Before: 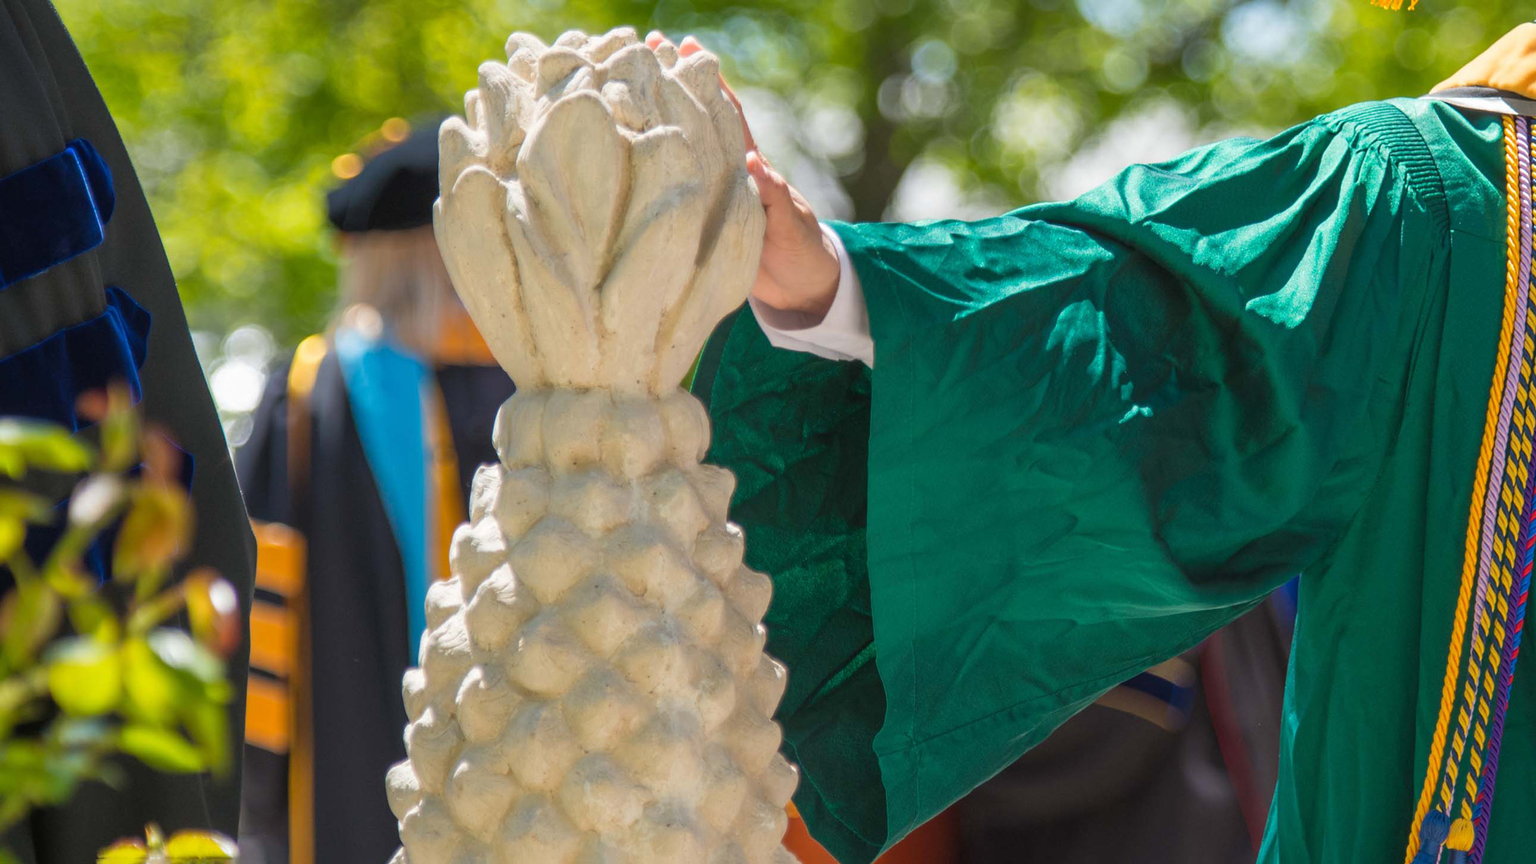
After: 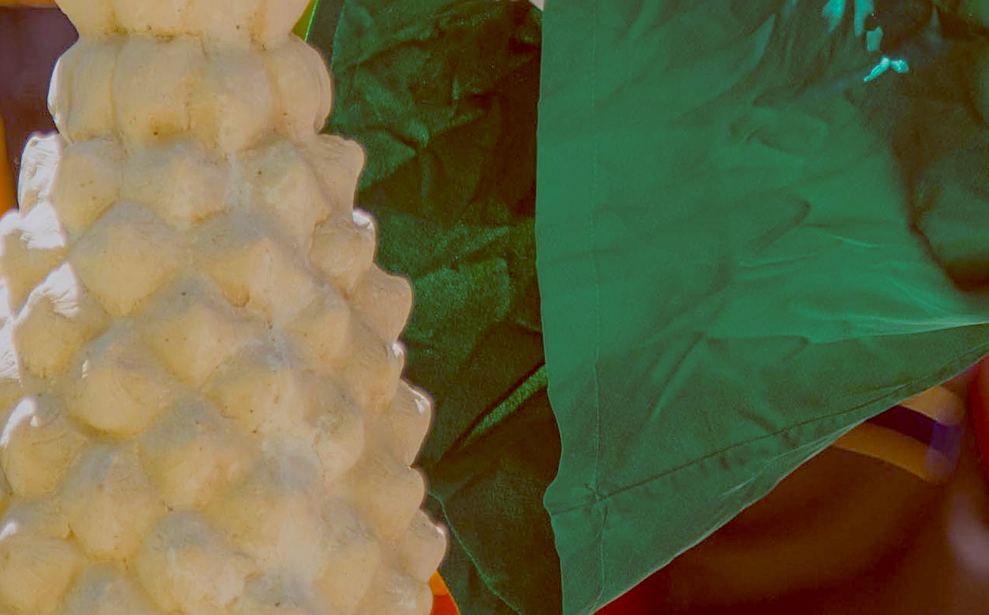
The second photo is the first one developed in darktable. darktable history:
bloom: on, module defaults
sharpen: on, module defaults
color balance: lift [1, 1.011, 0.999, 0.989], gamma [1.109, 1.045, 1.039, 0.955], gain [0.917, 0.936, 0.952, 1.064], contrast 2.32%, contrast fulcrum 19%, output saturation 101%
crop: left 29.672%, top 41.786%, right 20.851%, bottom 3.487%
filmic rgb: black relative exposure -8.79 EV, white relative exposure 4.98 EV, threshold 6 EV, target black luminance 0%, hardness 3.77, latitude 66.34%, contrast 0.822, highlights saturation mix 10%, shadows ↔ highlights balance 20%, add noise in highlights 0.1, color science v4 (2020), iterations of high-quality reconstruction 0, type of noise poissonian, enable highlight reconstruction true
